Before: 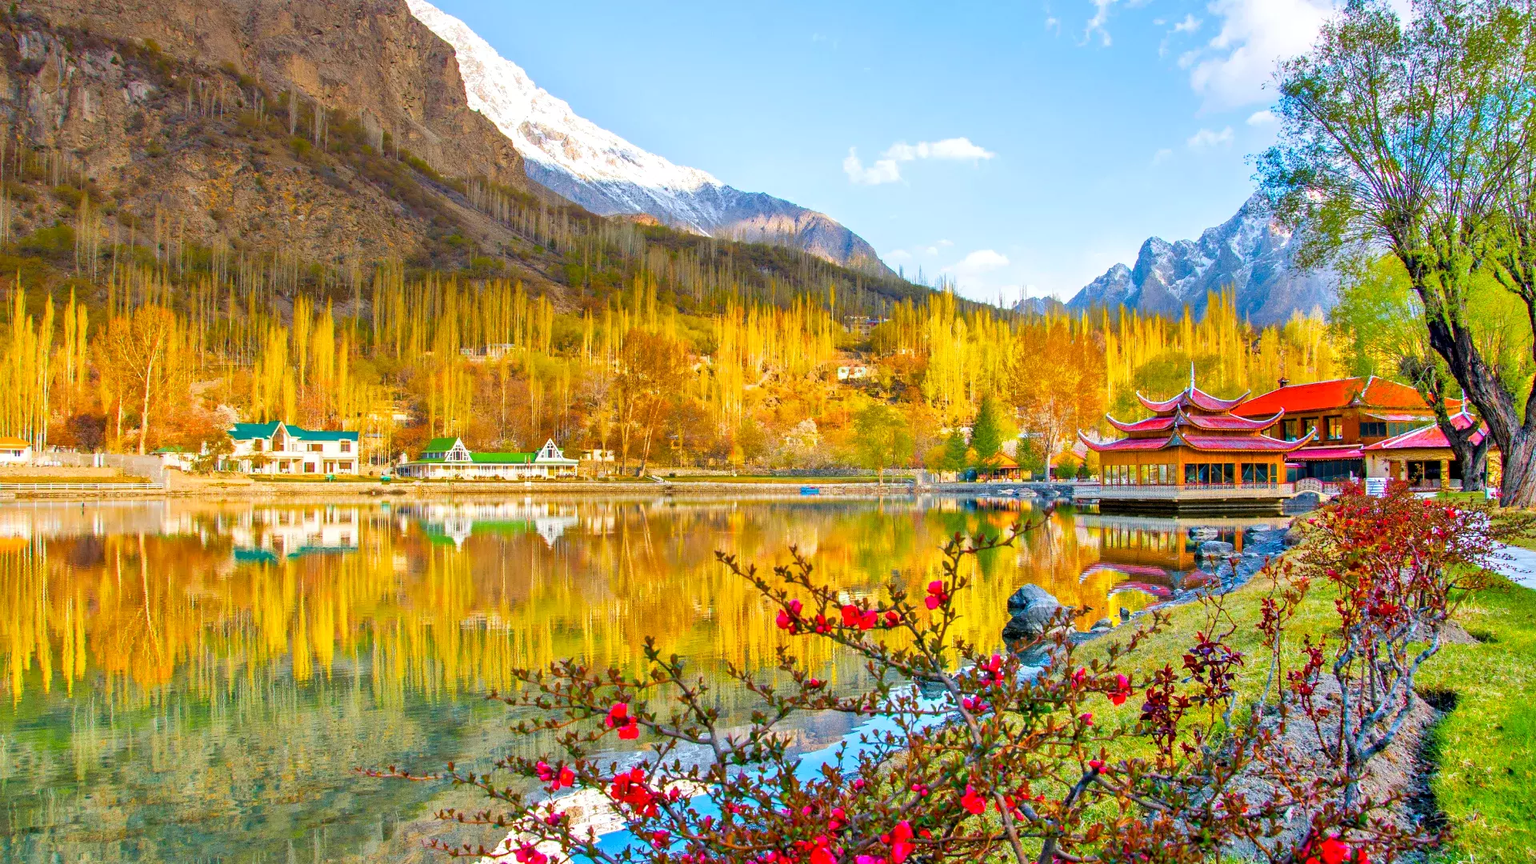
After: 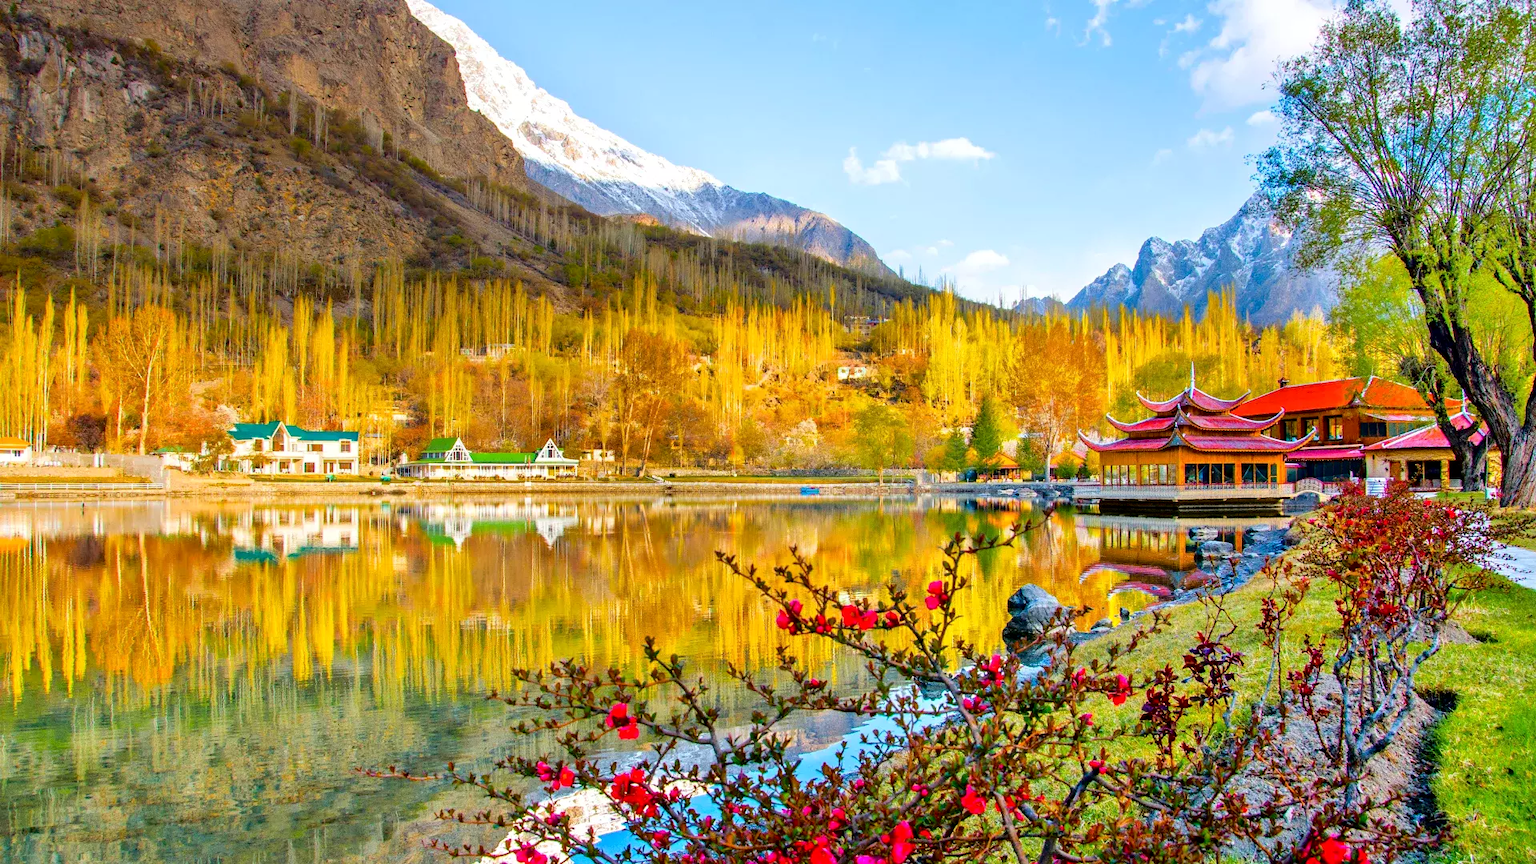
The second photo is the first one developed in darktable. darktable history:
fill light: exposure -2 EV, width 8.6
tone equalizer: on, module defaults
